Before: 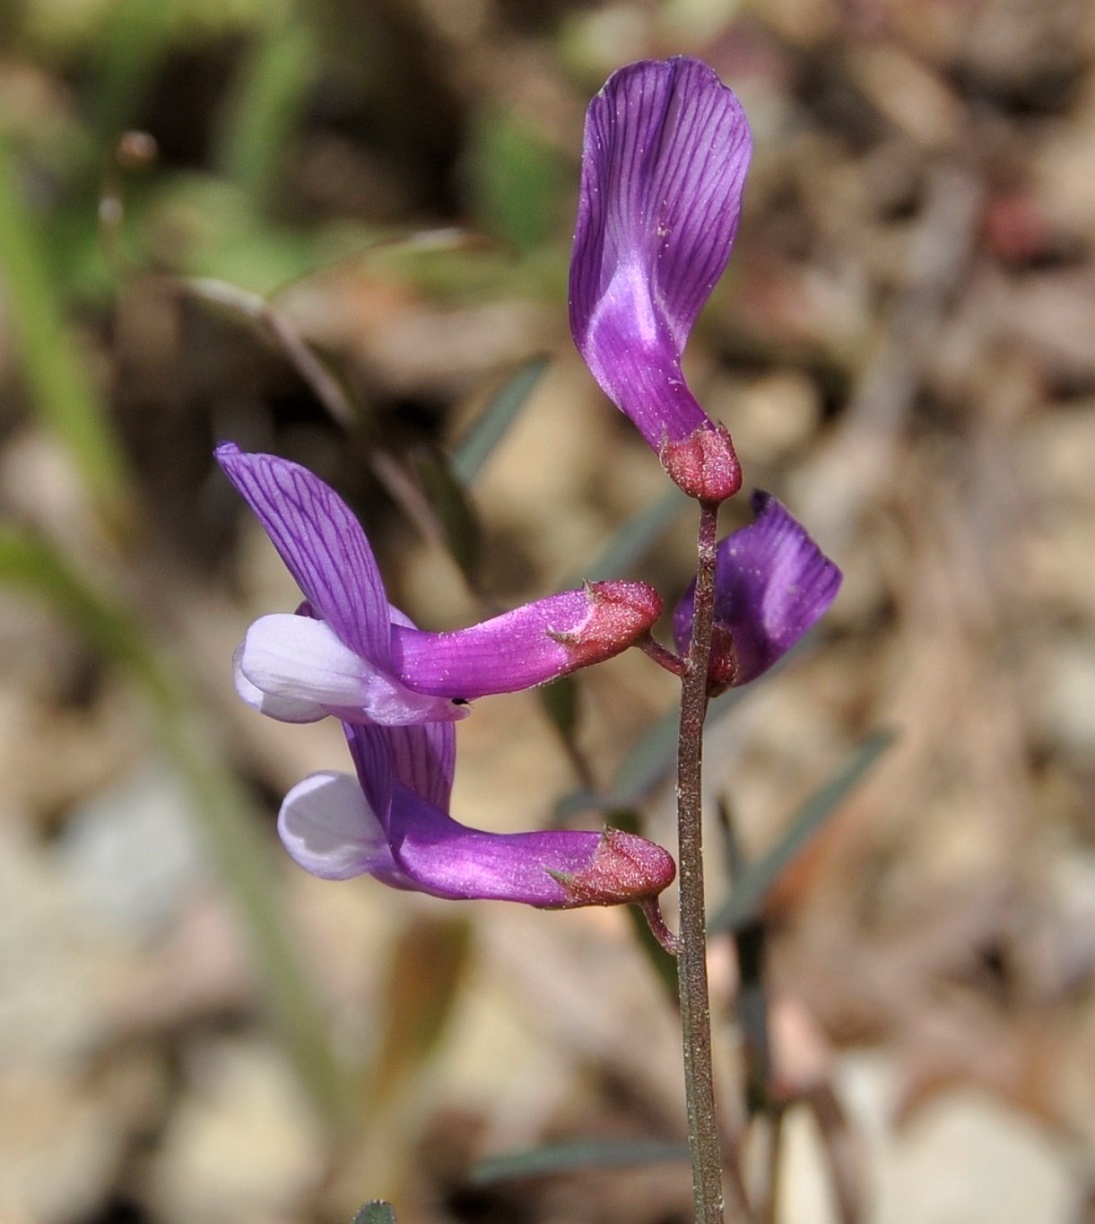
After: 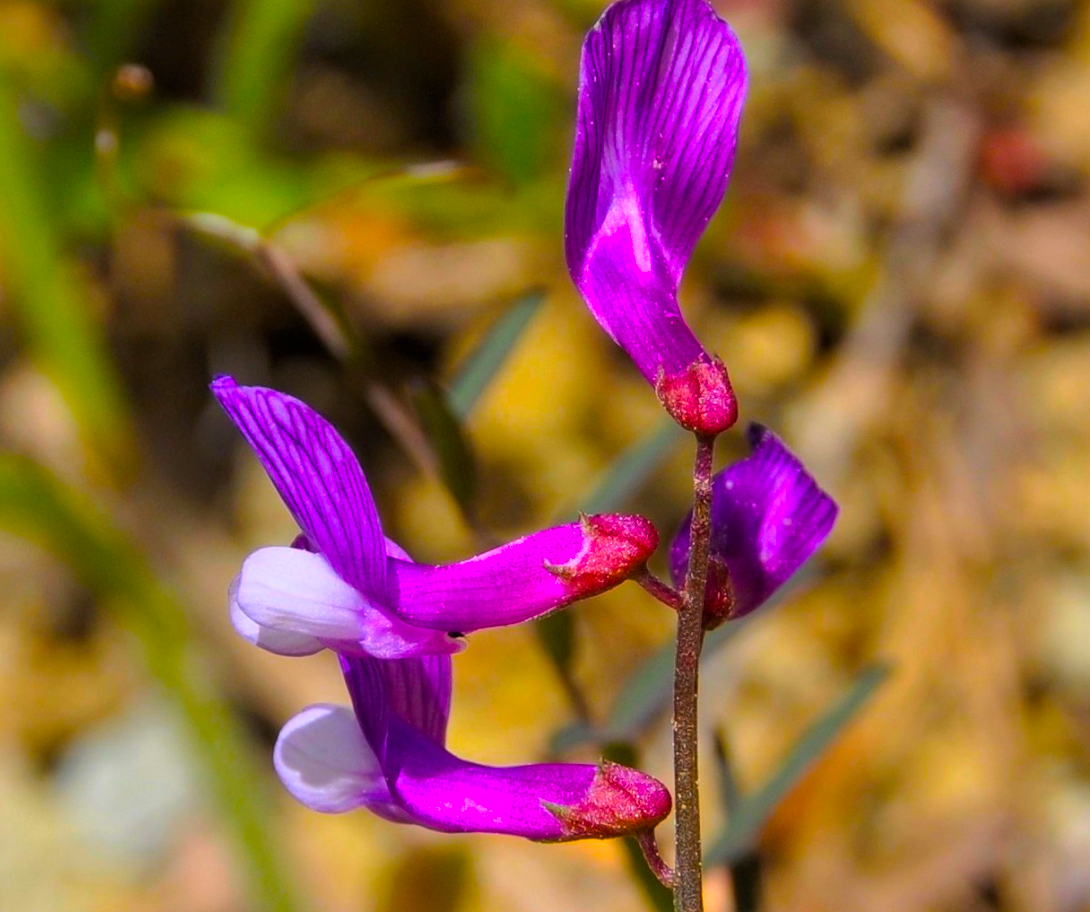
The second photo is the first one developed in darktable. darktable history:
color balance rgb: linear chroma grading › highlights 98.971%, linear chroma grading › global chroma 23.664%, perceptual saturation grading › global saturation 25.717%
crop: left 0.366%, top 5.551%, bottom 19.924%
